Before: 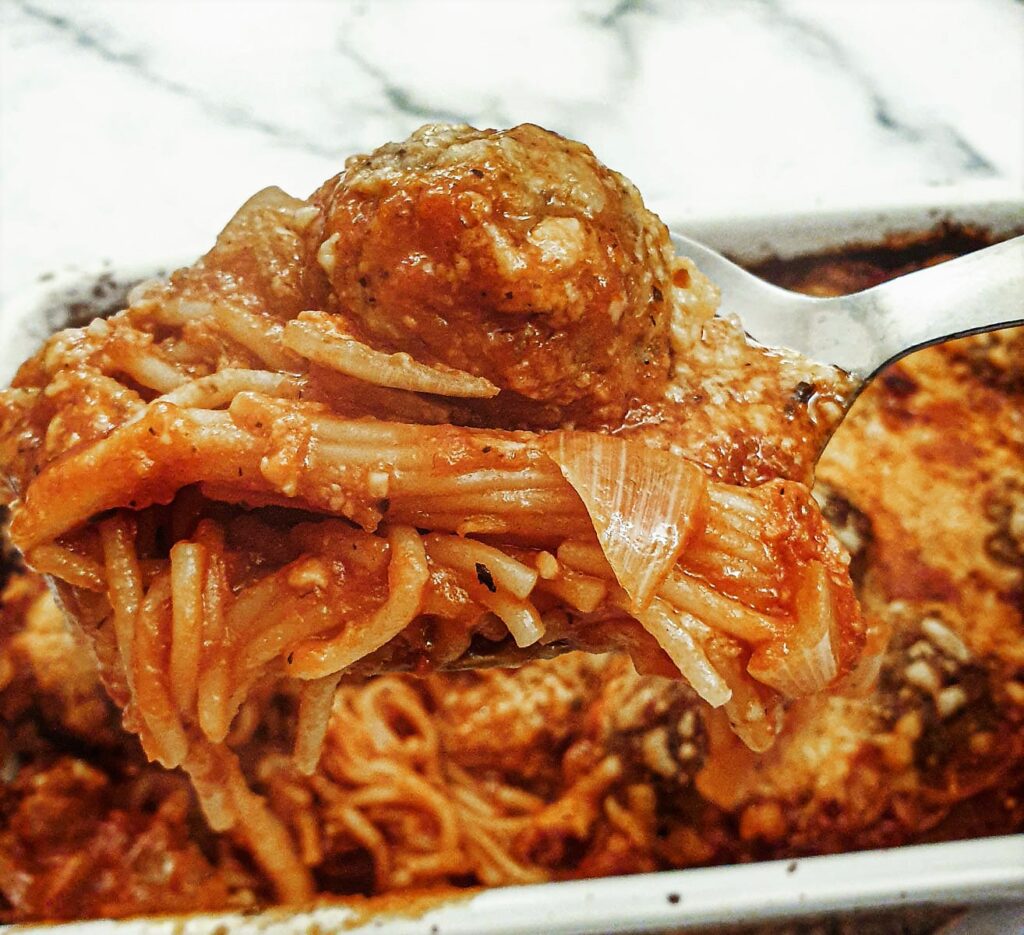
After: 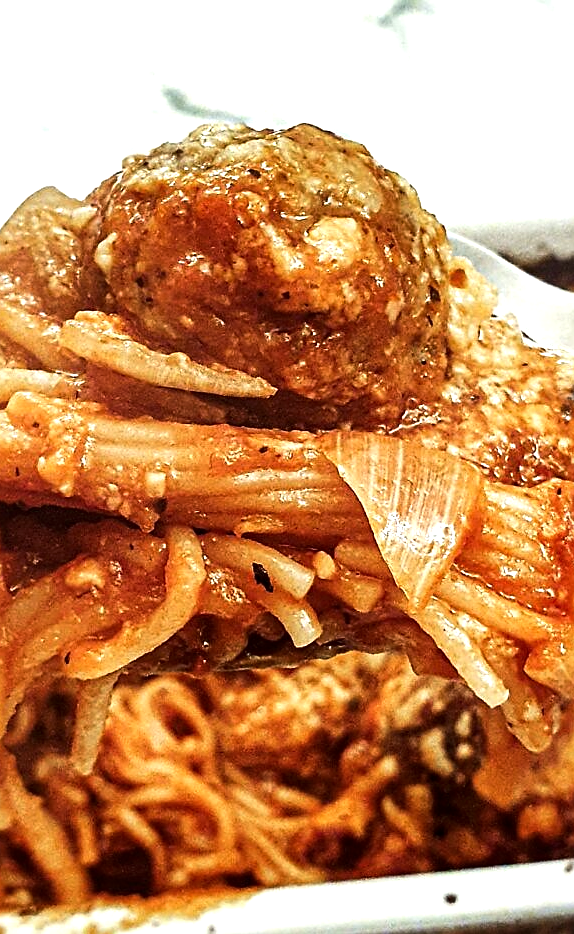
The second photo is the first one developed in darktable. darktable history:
crop: left 21.847%, right 22.007%, bottom 0.006%
local contrast: mode bilateral grid, contrast 20, coarseness 50, detail 119%, midtone range 0.2
tone equalizer: -8 EV -0.713 EV, -7 EV -0.709 EV, -6 EV -0.587 EV, -5 EV -0.384 EV, -3 EV 0.39 EV, -2 EV 0.6 EV, -1 EV 0.674 EV, +0 EV 0.758 EV, edges refinement/feathering 500, mask exposure compensation -1.57 EV, preserve details no
sharpen: on, module defaults
